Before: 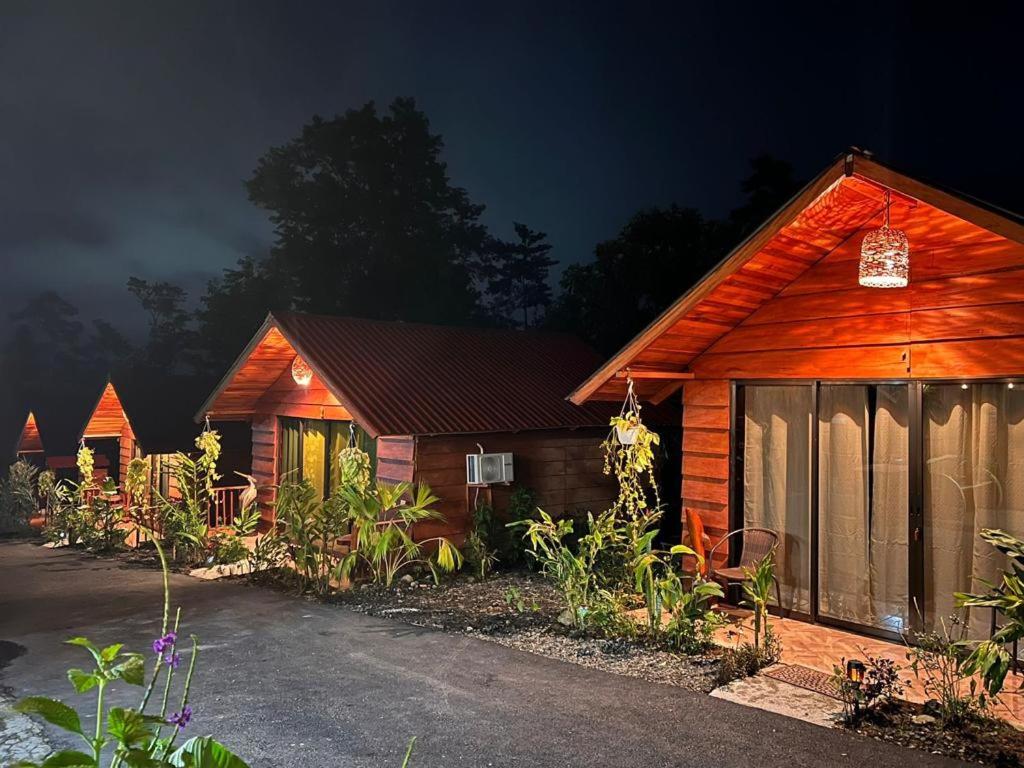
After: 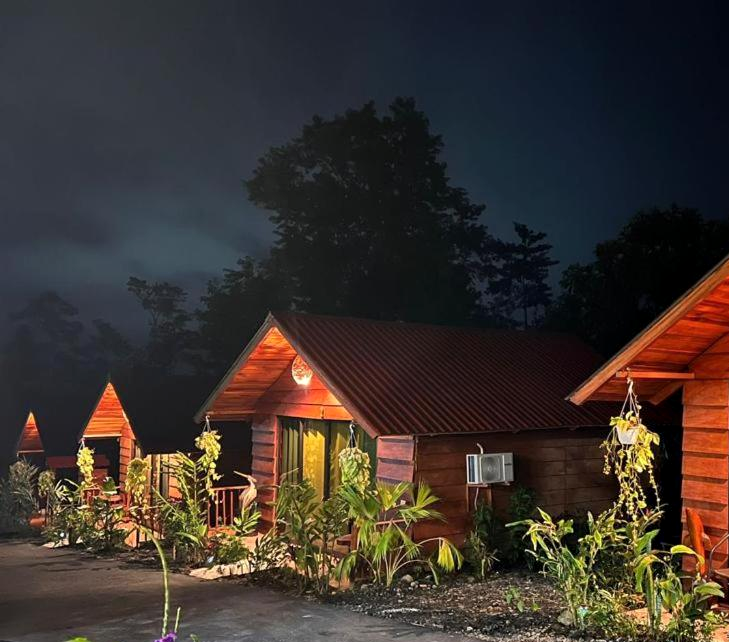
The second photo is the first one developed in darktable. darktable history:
crop: right 28.713%, bottom 16.36%
contrast equalizer: octaves 7, y [[0.6 ×6], [0.55 ×6], [0 ×6], [0 ×6], [0 ×6]], mix 0.15
